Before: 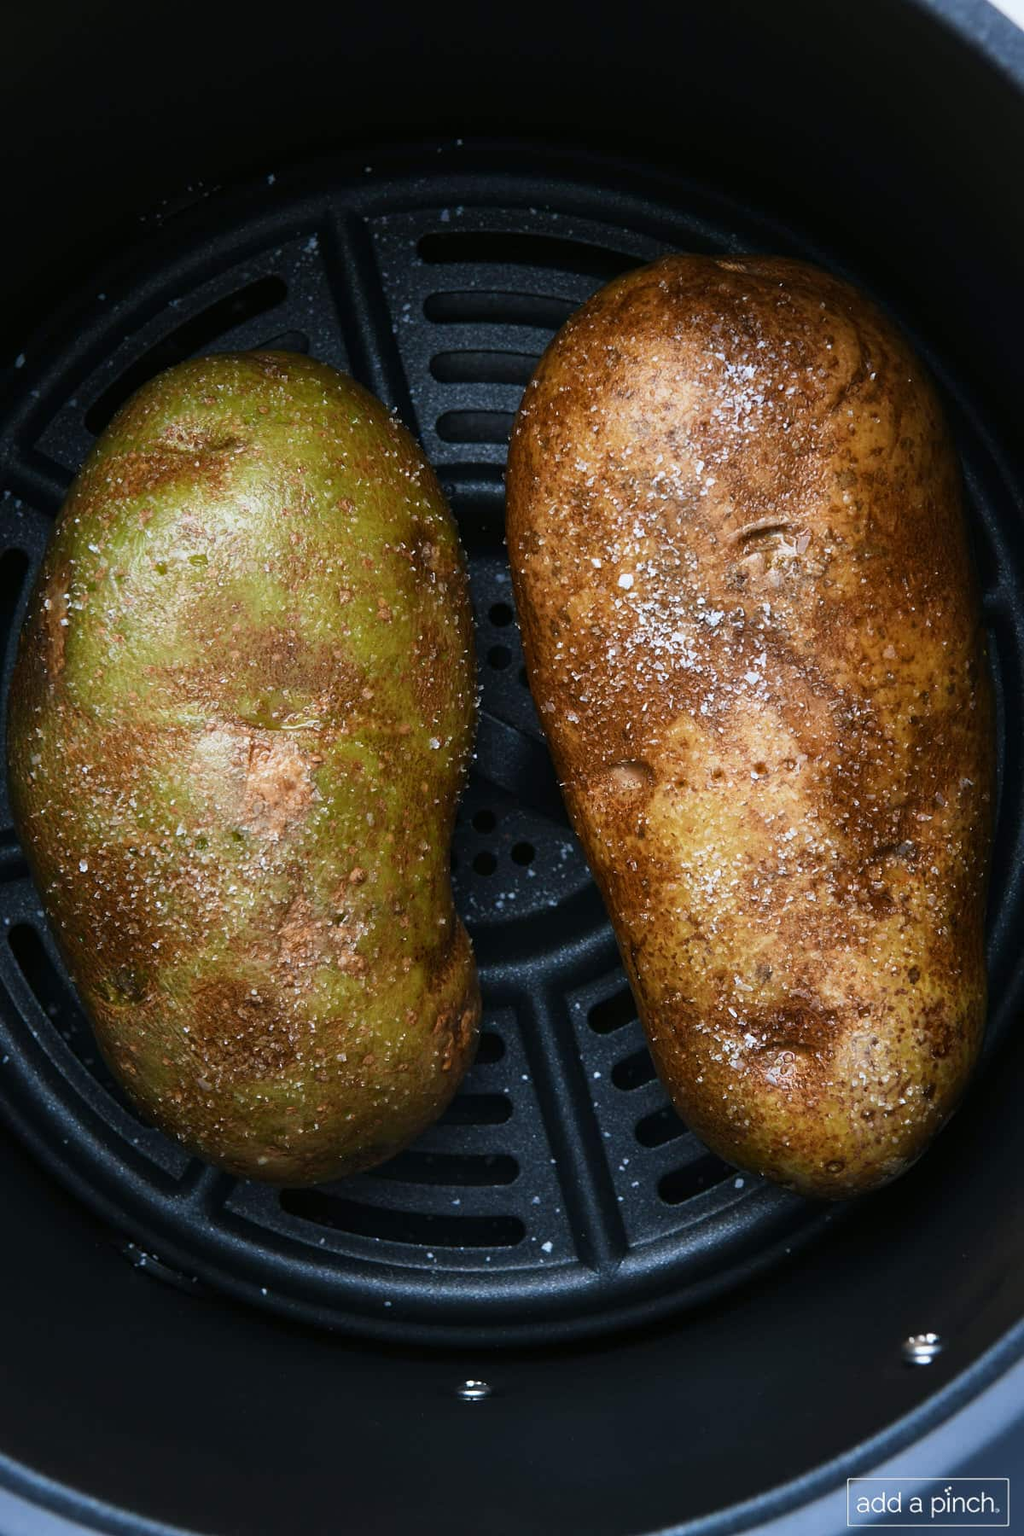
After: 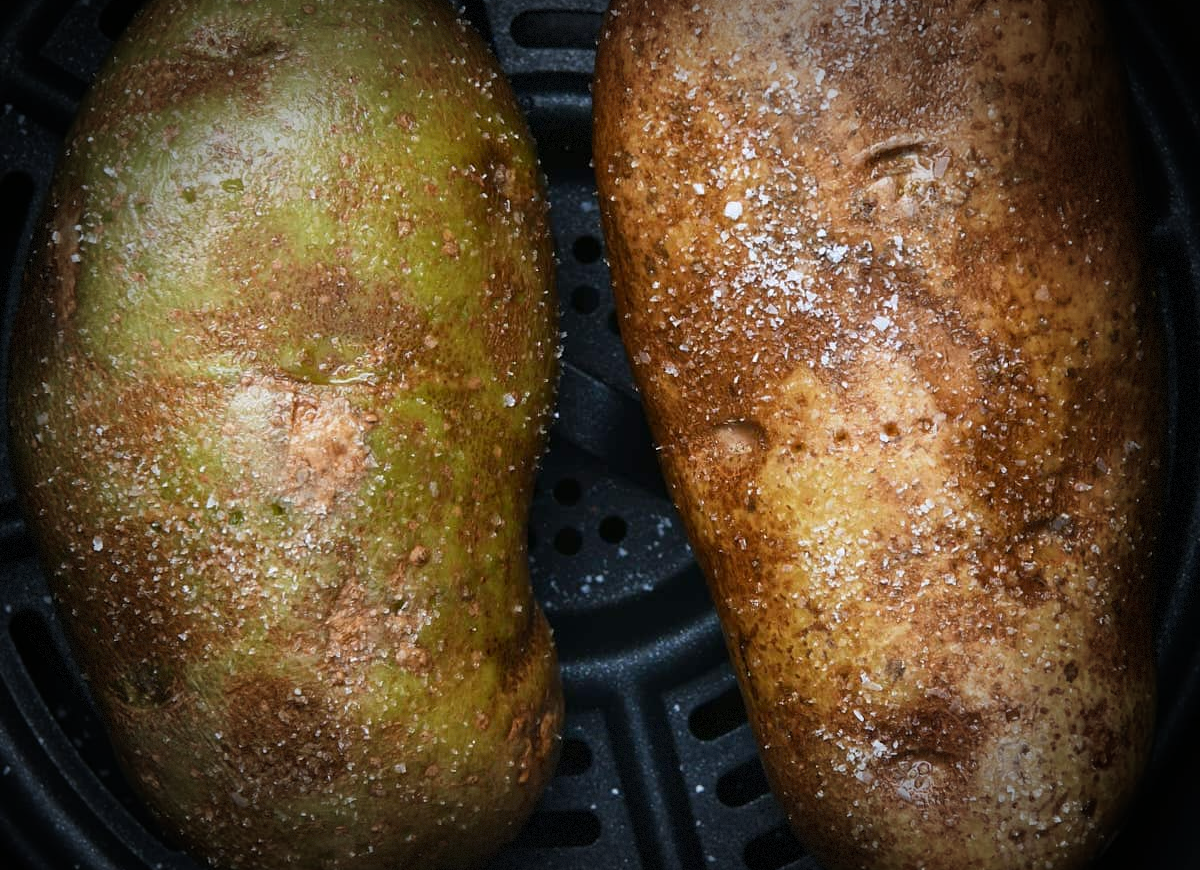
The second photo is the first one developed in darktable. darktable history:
crop and rotate: top 26.181%, bottom 25.485%
vignetting: fall-off start 66.28%, fall-off radius 39.78%, brightness -0.577, saturation -0.262, automatic ratio true, width/height ratio 0.667, dithering 8-bit output
